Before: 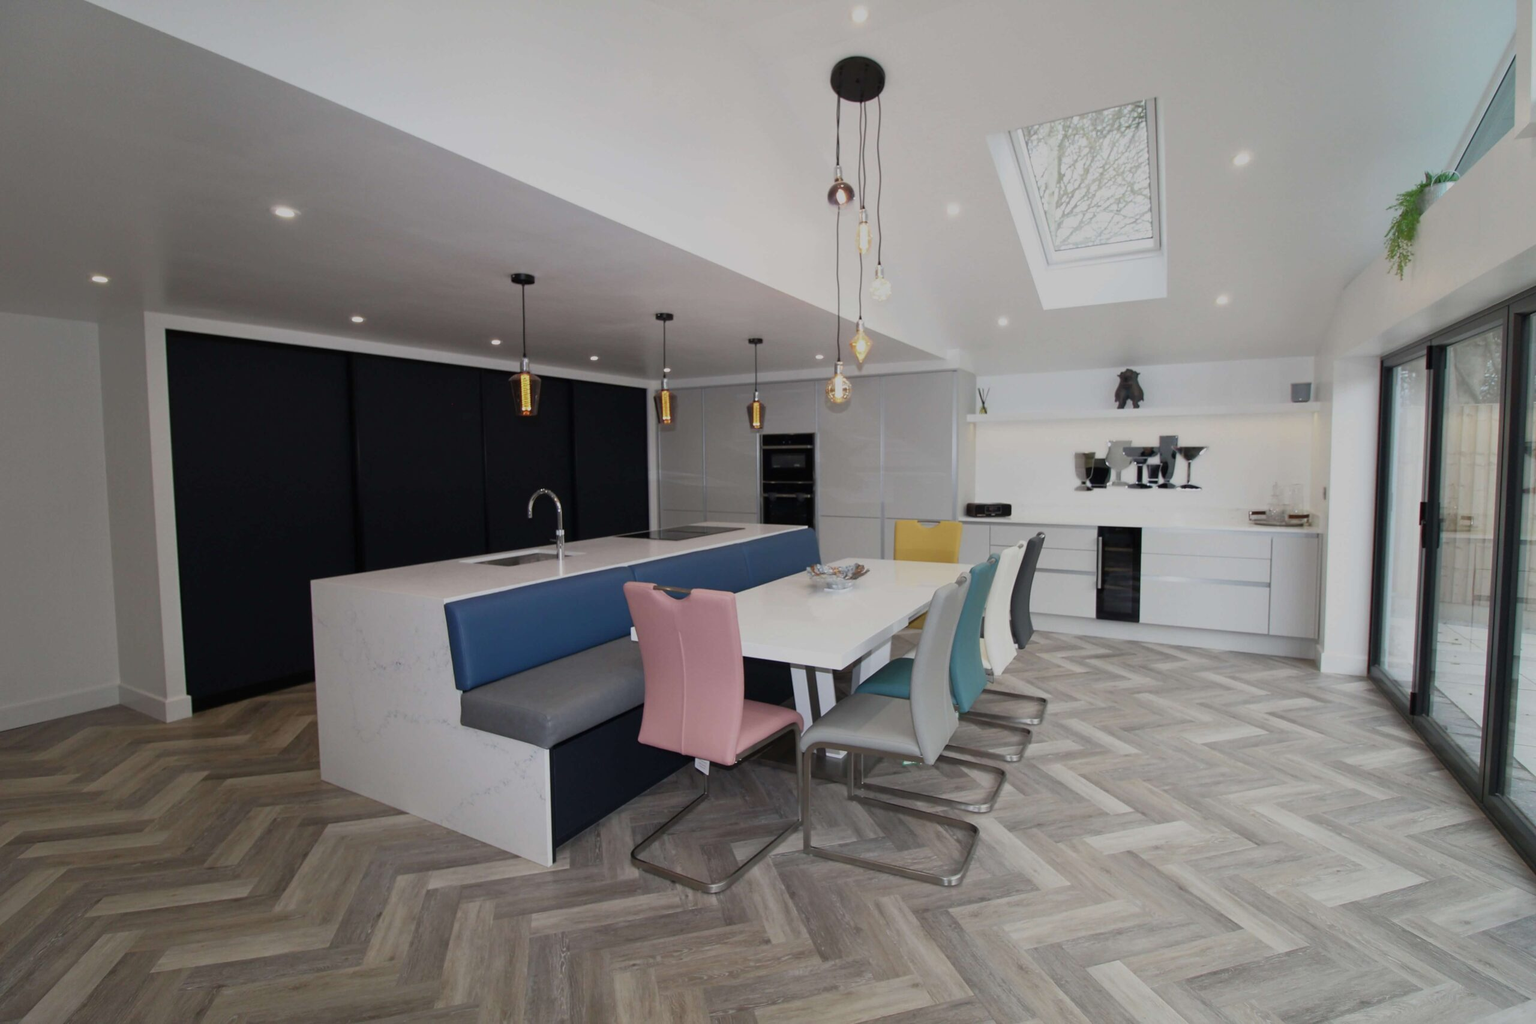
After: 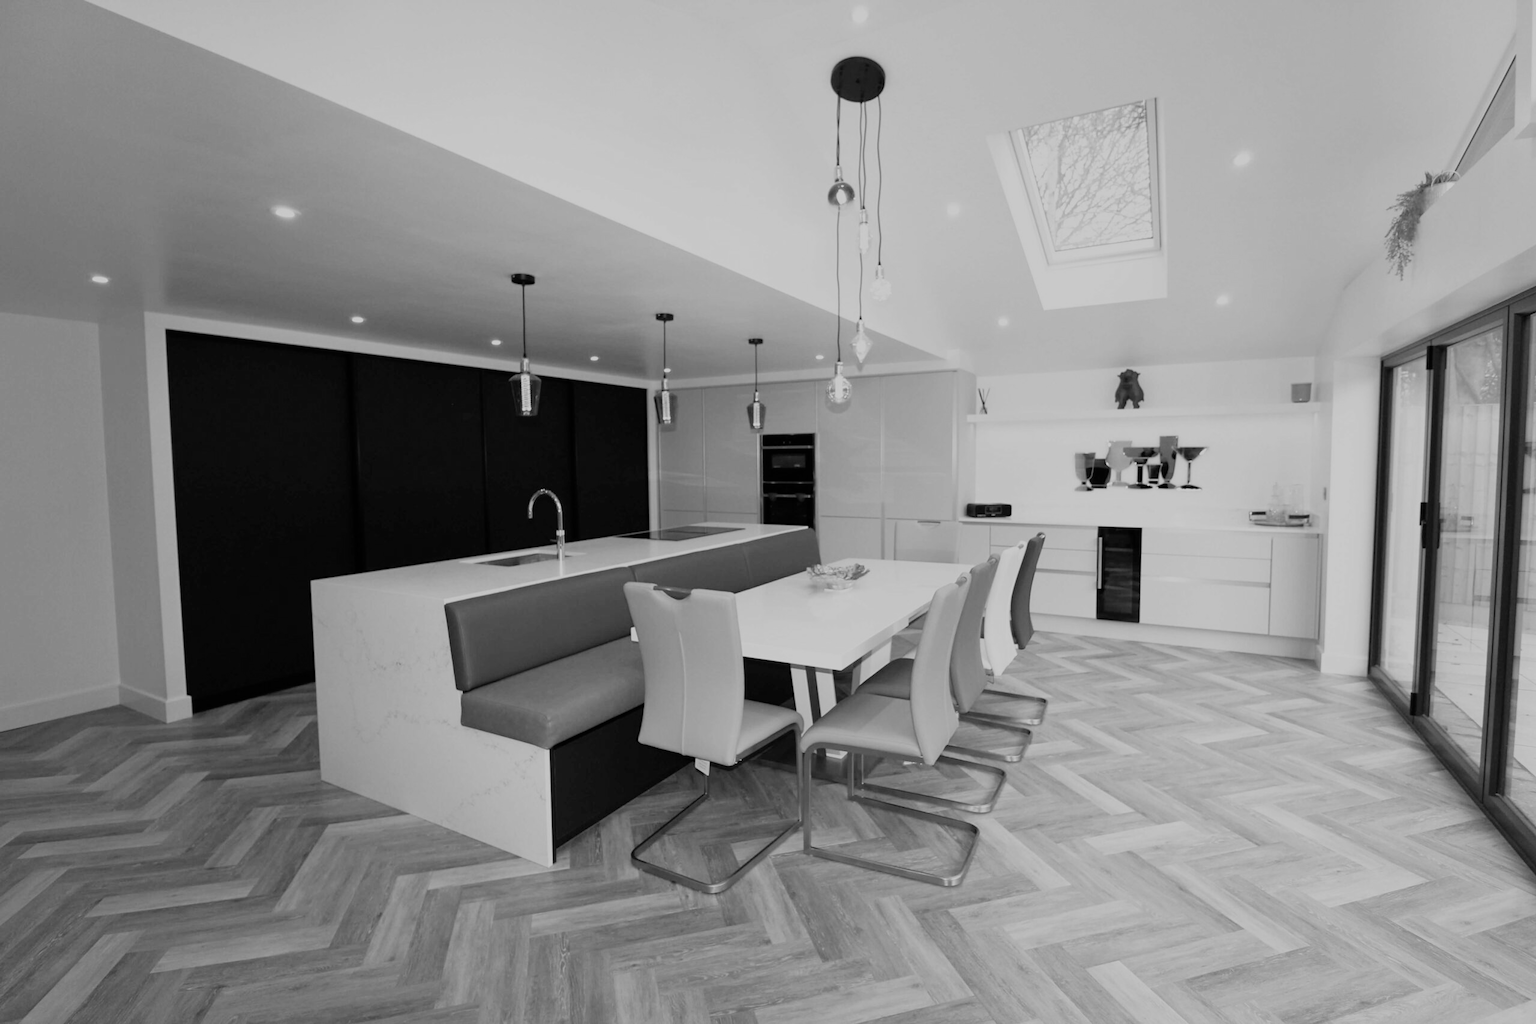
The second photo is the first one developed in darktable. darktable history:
exposure: black level correction 0, exposure 0.59 EV, compensate highlight preservation false
color calibration: output gray [0.714, 0.278, 0, 0], x 0.37, y 0.382, temperature 4320.84 K
filmic rgb: black relative exposure -6.74 EV, white relative exposure 4.56 EV, hardness 3.23, contrast in shadows safe
